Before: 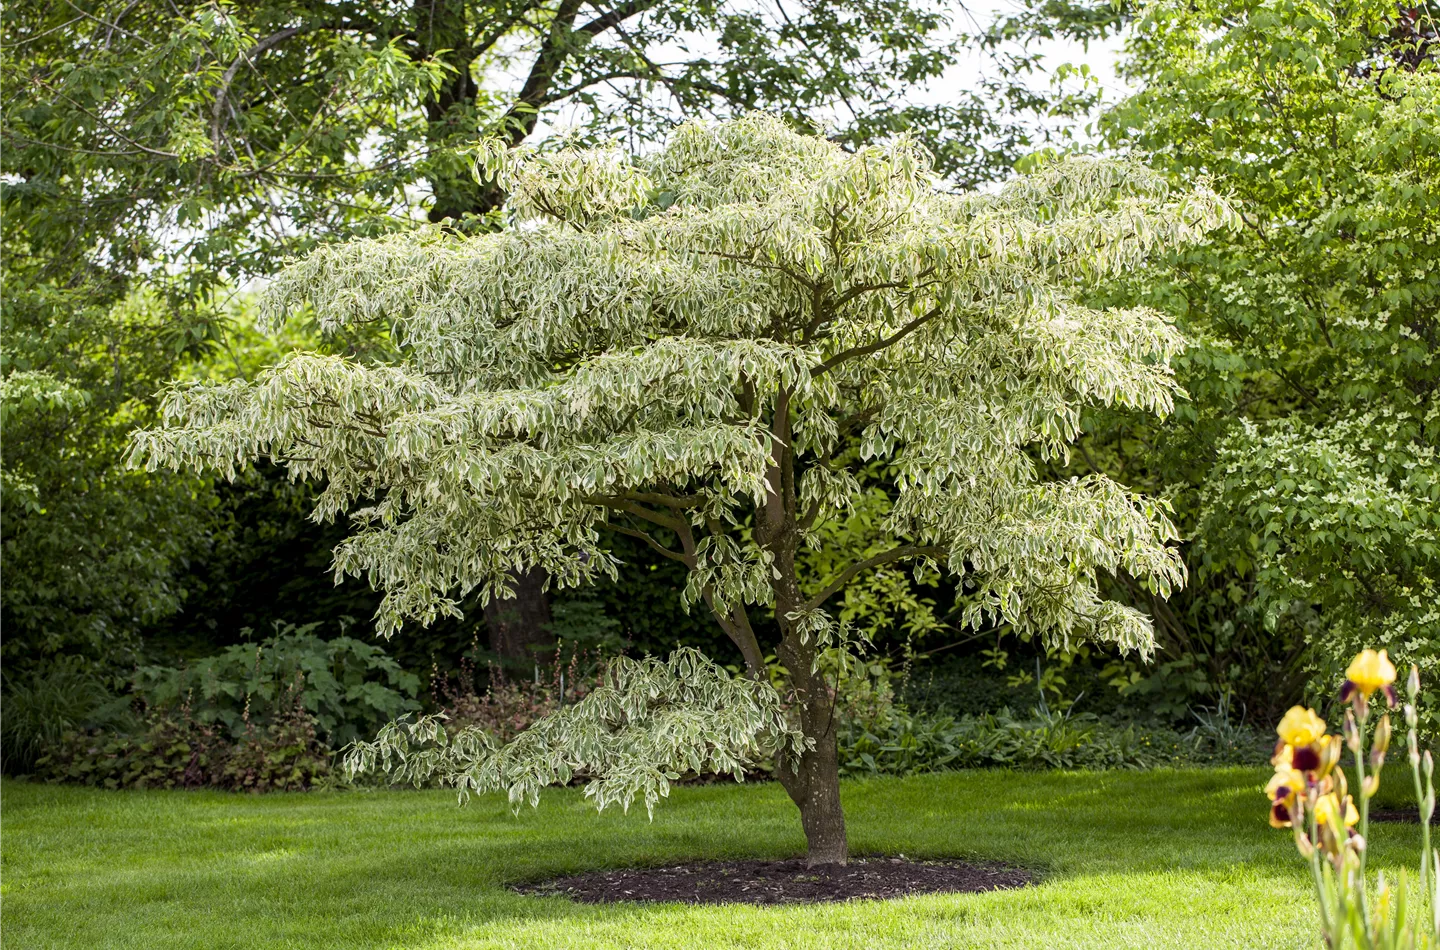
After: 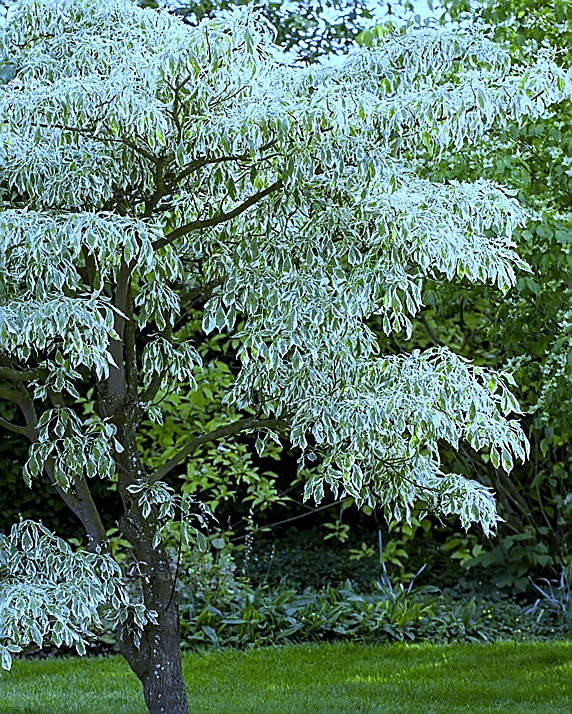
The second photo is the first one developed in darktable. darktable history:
white balance: red 0.766, blue 1.537
sharpen: radius 1.4, amount 1.25, threshold 0.7
crop: left 45.721%, top 13.393%, right 14.118%, bottom 10.01%
